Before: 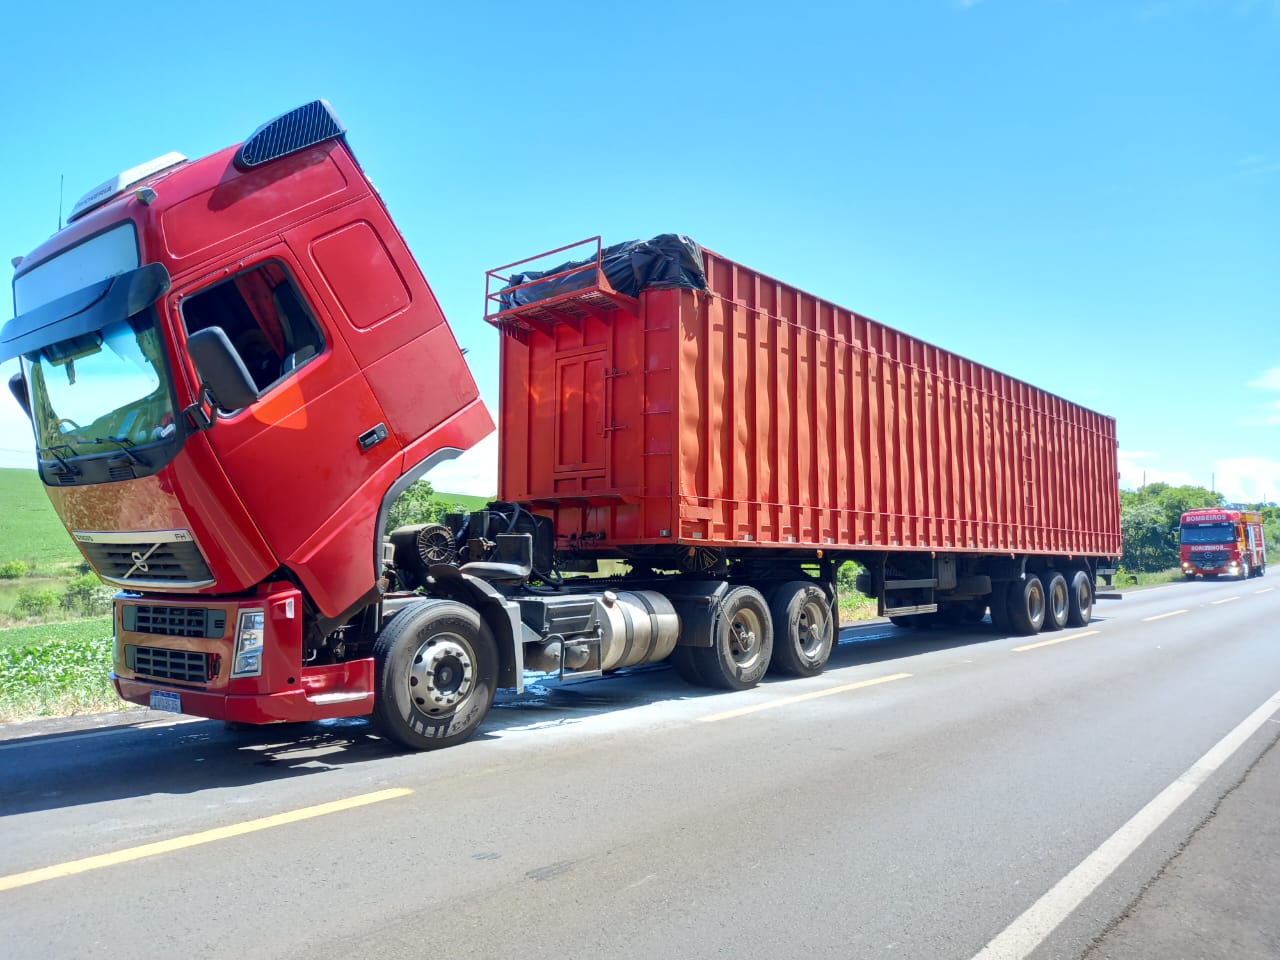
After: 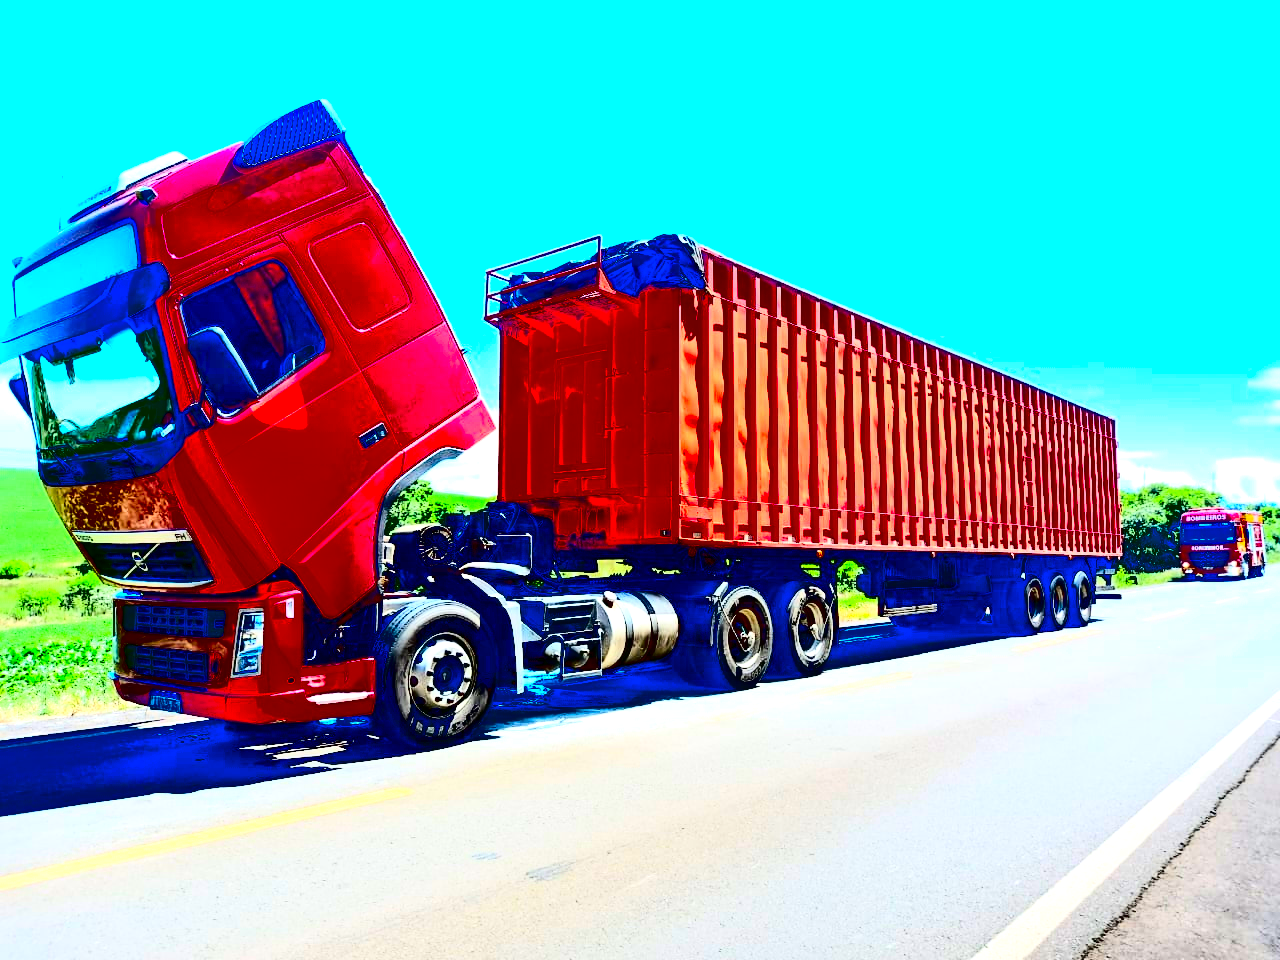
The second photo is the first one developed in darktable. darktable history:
contrast brightness saturation: contrast 0.77, brightness -1, saturation 1
exposure: black level correction 0.04, exposure 0.5 EV, compensate highlight preservation false
